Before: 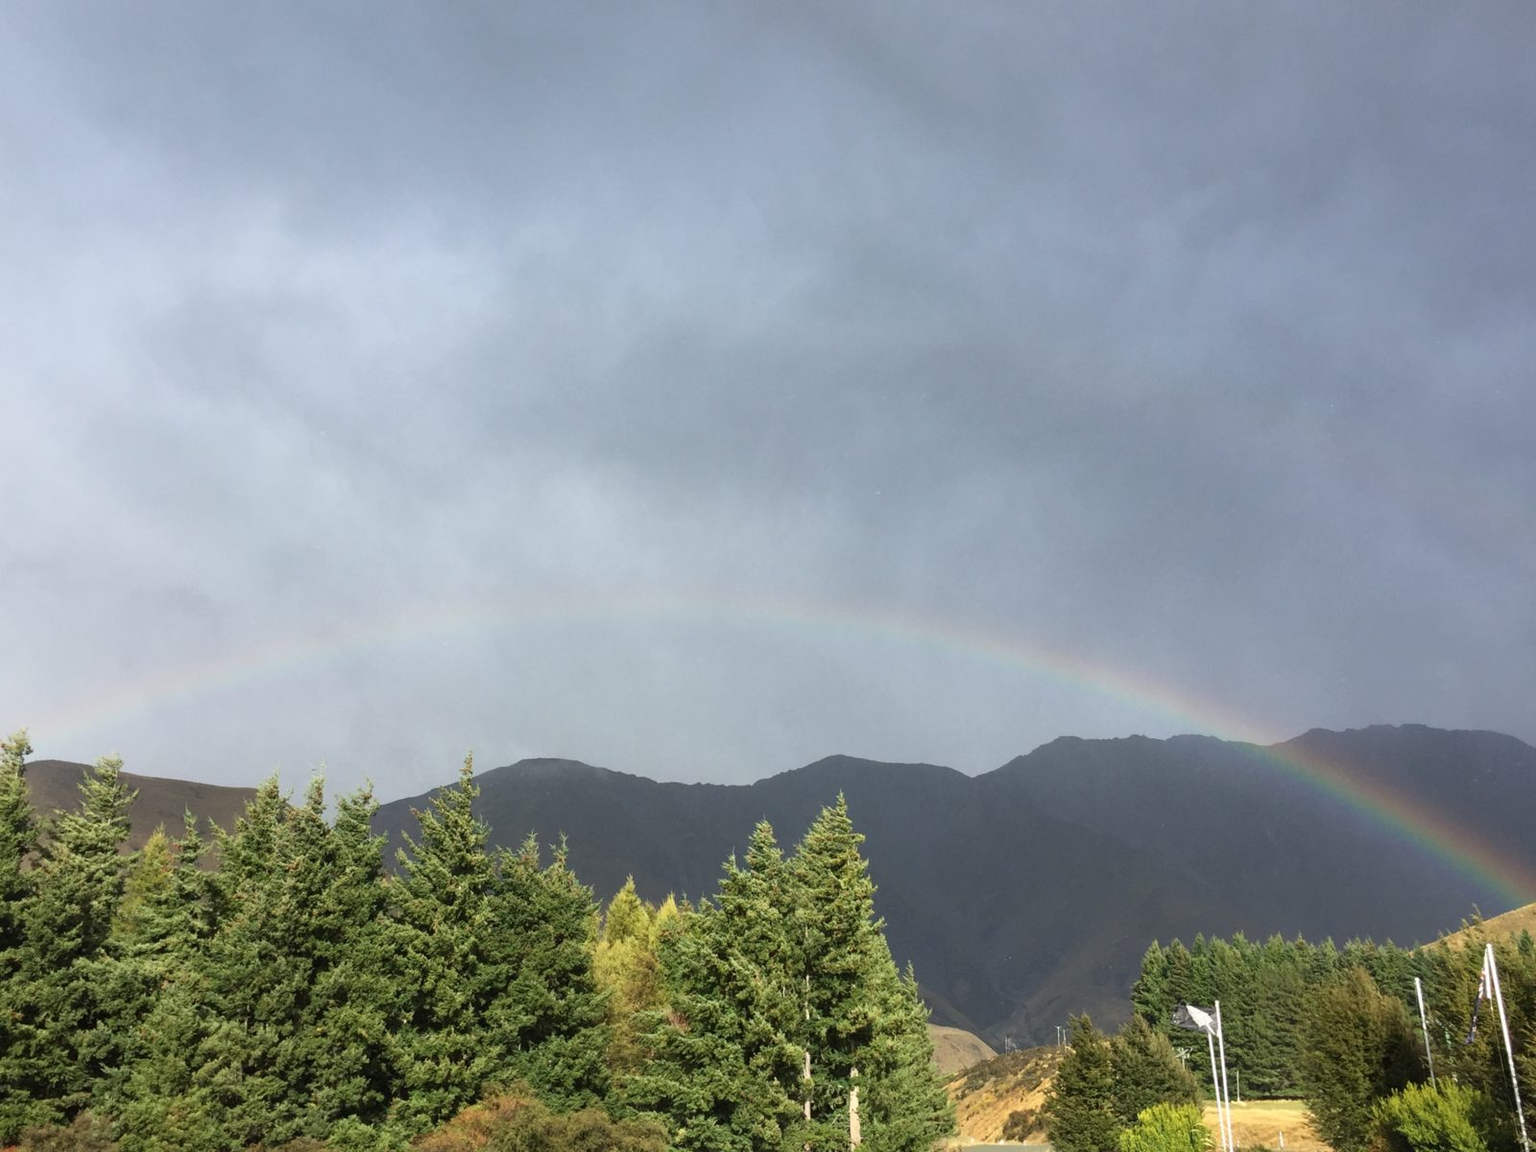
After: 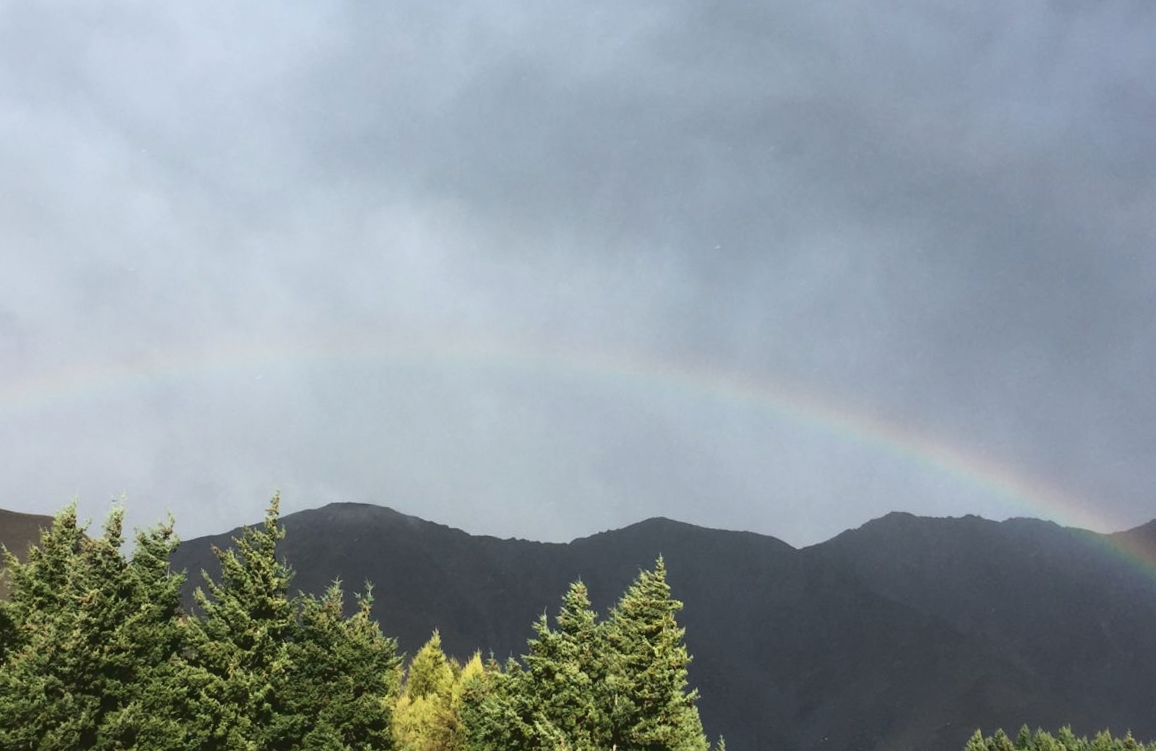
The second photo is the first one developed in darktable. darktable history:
crop and rotate: angle -3.37°, left 9.79%, top 20.73%, right 12.42%, bottom 11.82%
tone curve: curves: ch0 [(0, 0.072) (0.249, 0.176) (0.518, 0.489) (0.832, 0.854) (1, 0.948)], color space Lab, linked channels, preserve colors none
